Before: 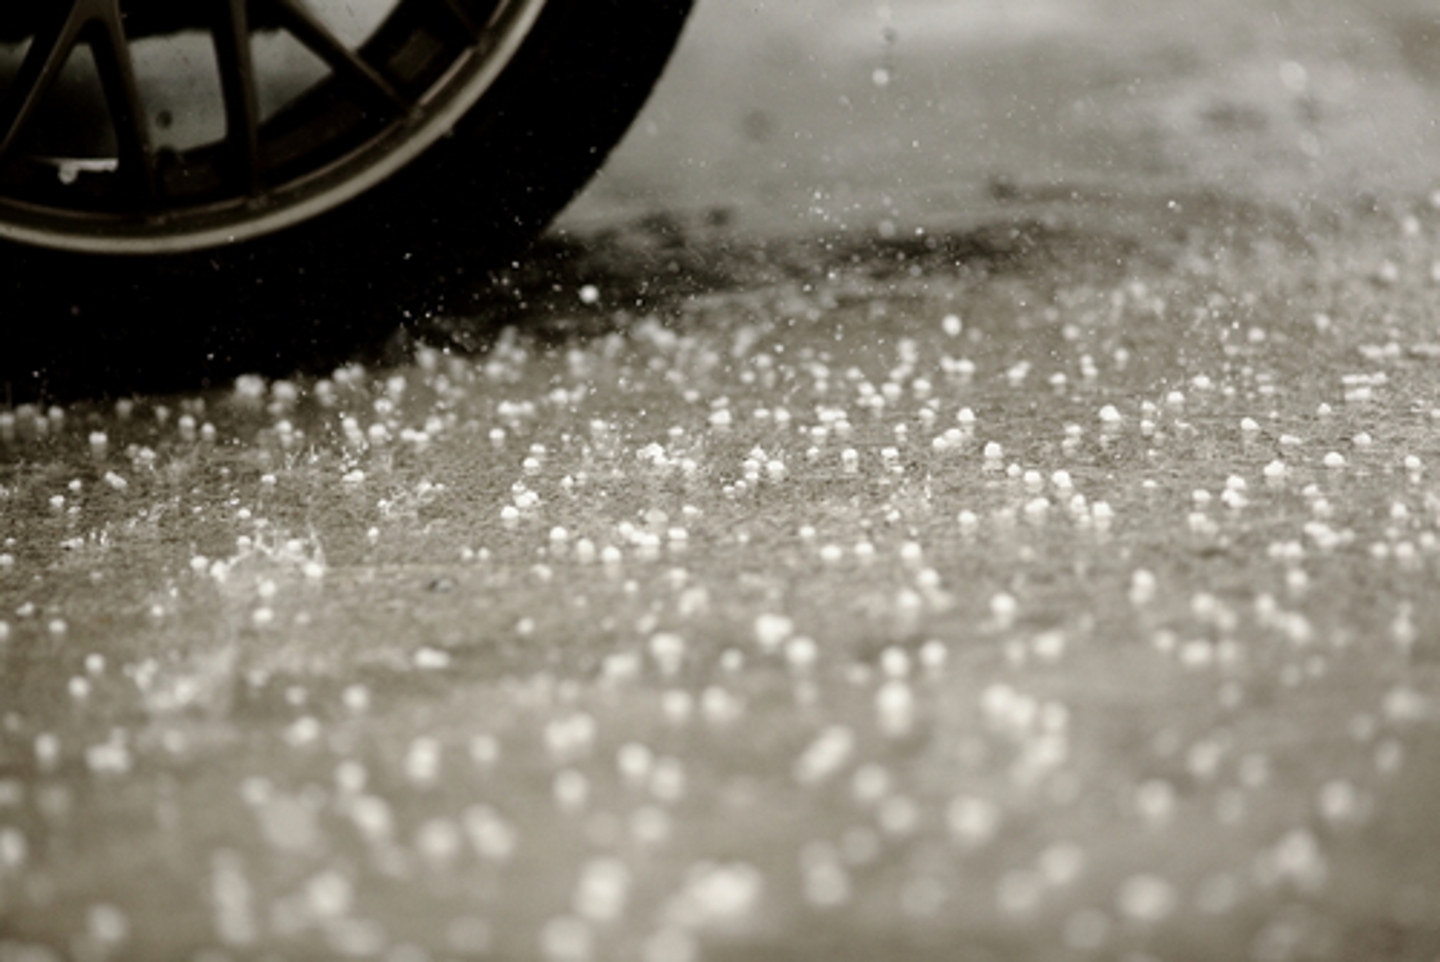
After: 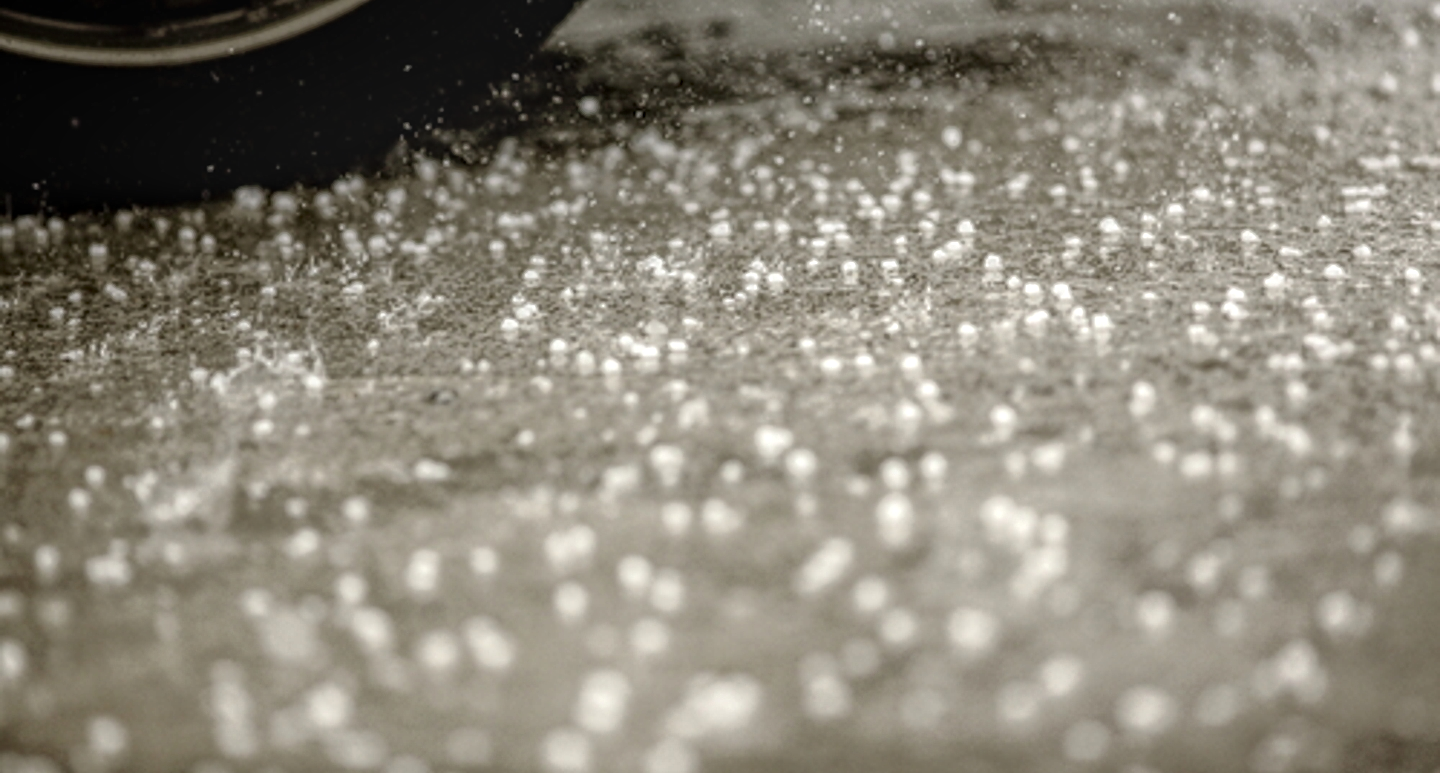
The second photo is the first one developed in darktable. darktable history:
crop and rotate: top 19.55%
local contrast: highlights 20%, shadows 26%, detail 199%, midtone range 0.2
